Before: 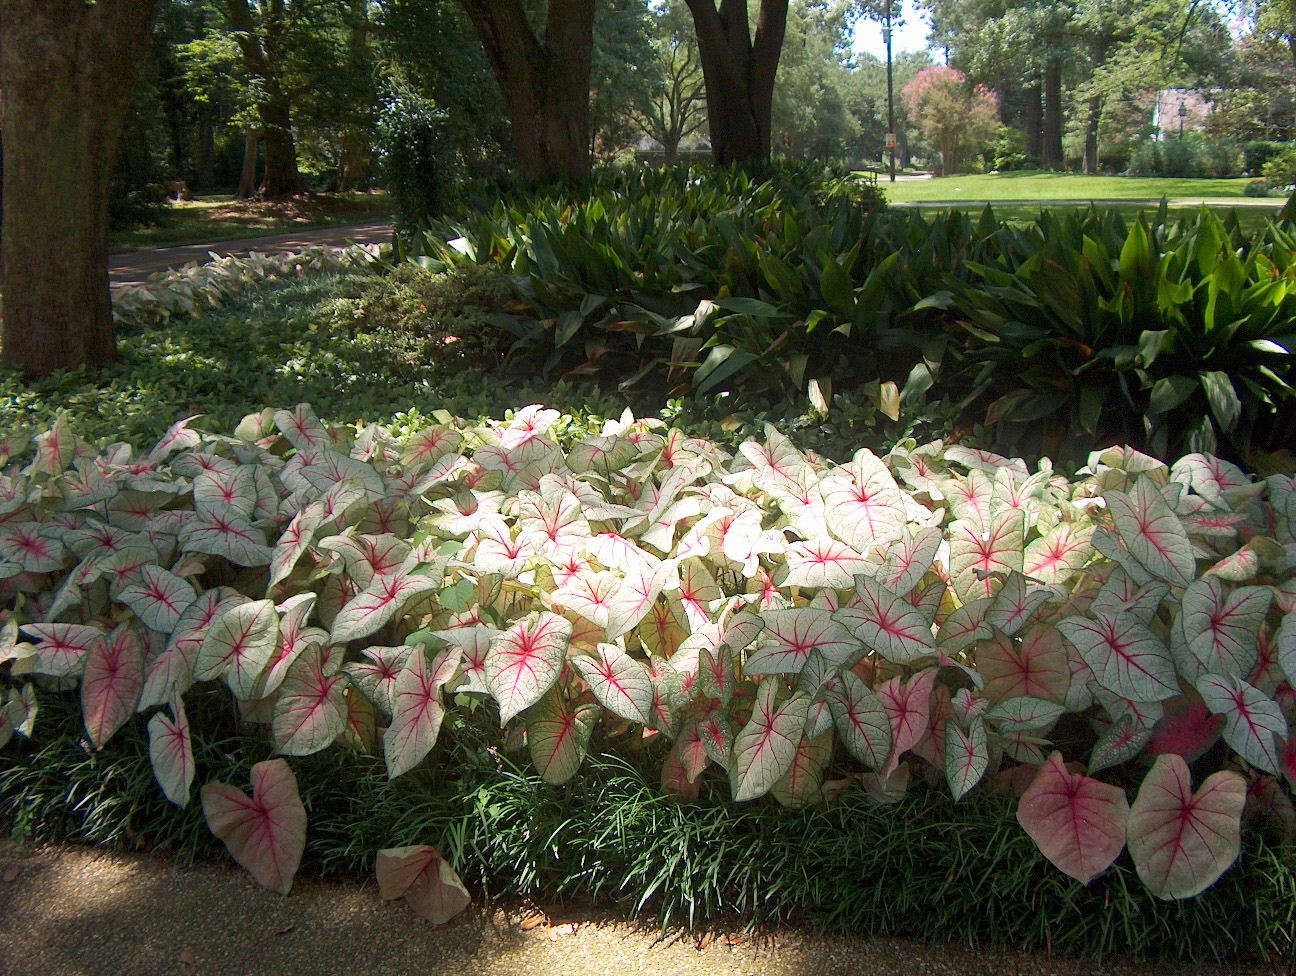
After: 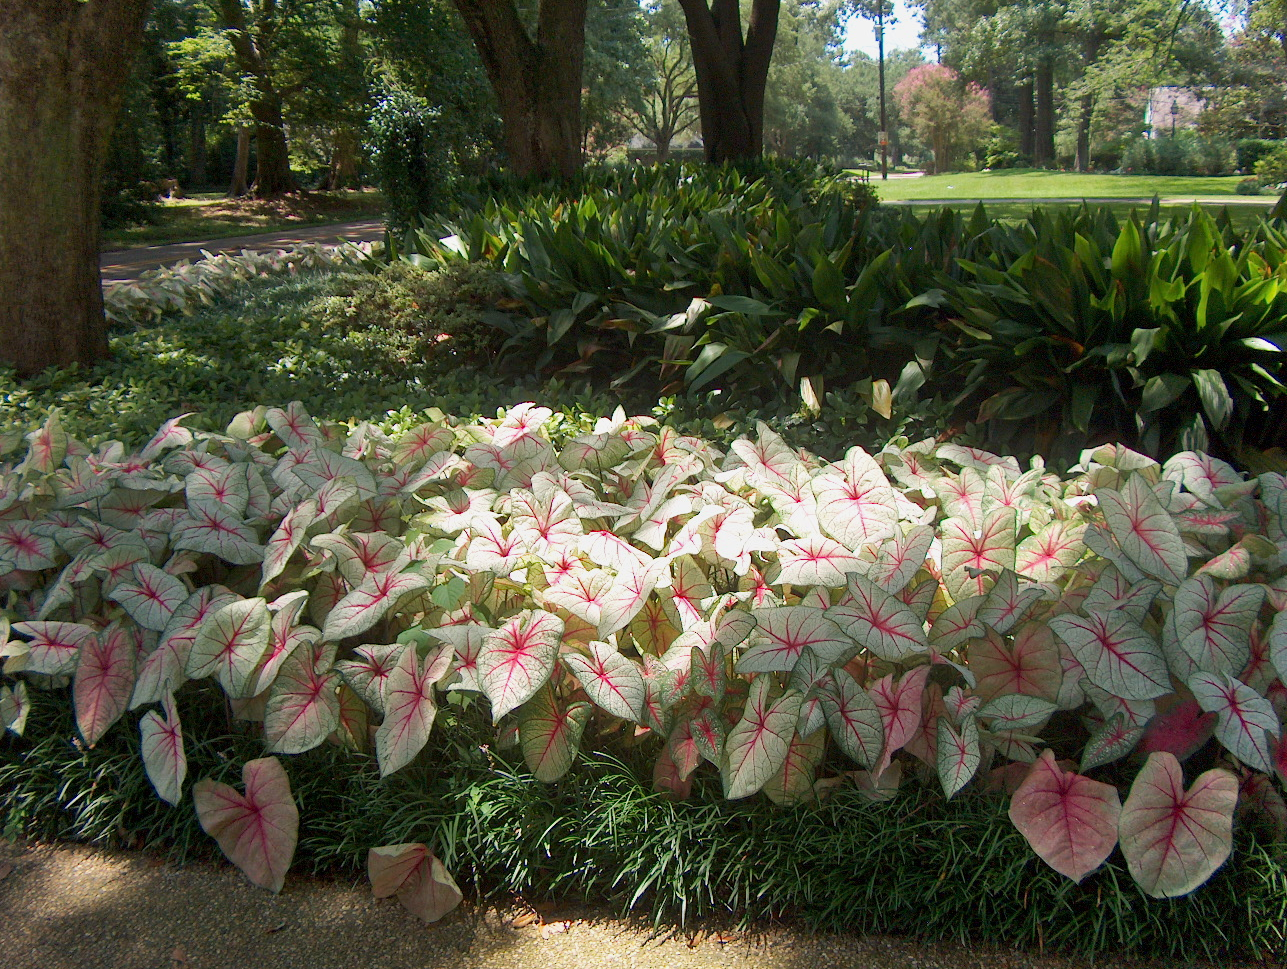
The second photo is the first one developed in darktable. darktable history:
shadows and highlights: white point adjustment -3.81, highlights -63.52, soften with gaussian
crop and rotate: left 0.686%, top 0.361%, bottom 0.295%
